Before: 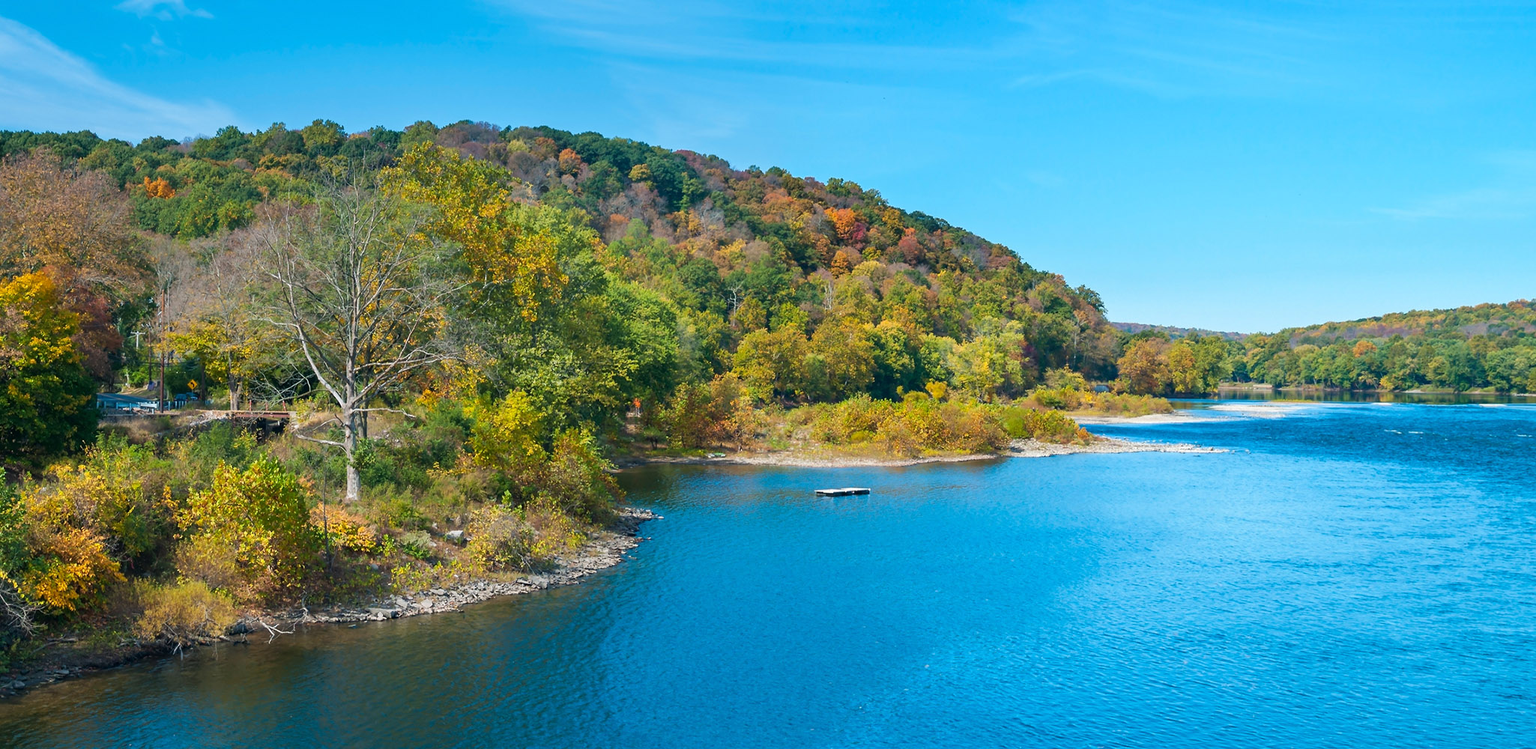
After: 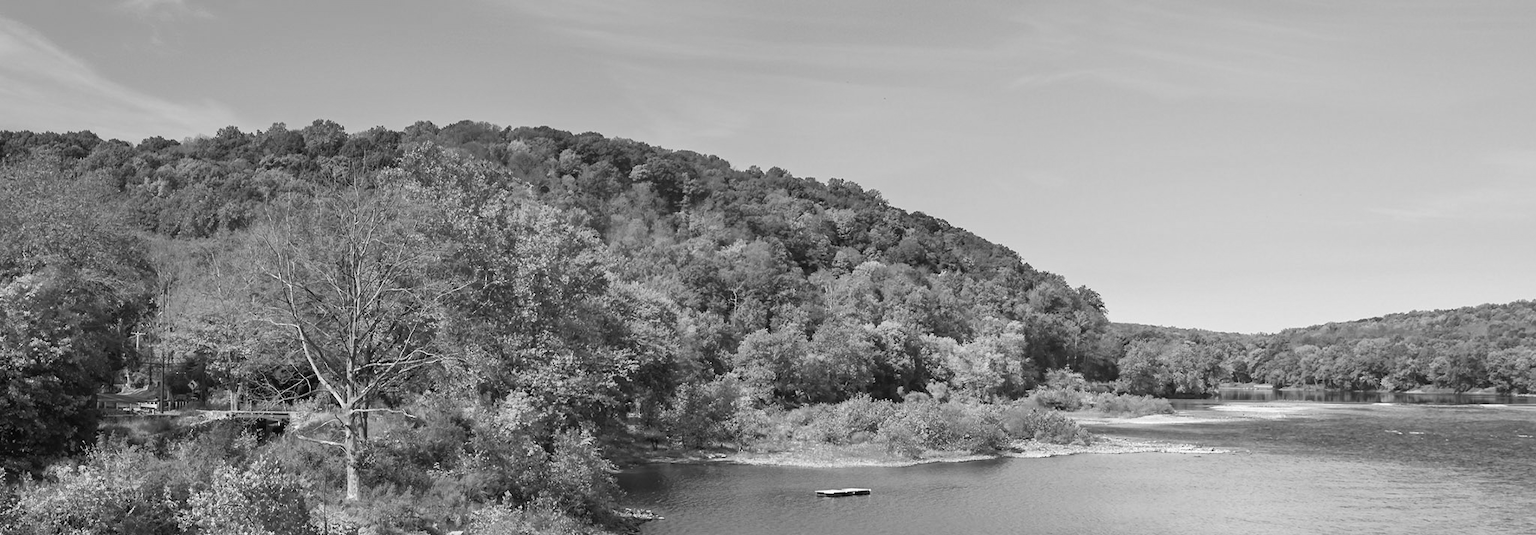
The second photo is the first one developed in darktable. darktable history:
crop: bottom 28.576%
color zones: curves: ch1 [(0, -0.394) (0.143, -0.394) (0.286, -0.394) (0.429, -0.392) (0.571, -0.391) (0.714, -0.391) (0.857, -0.391) (1, -0.394)]
